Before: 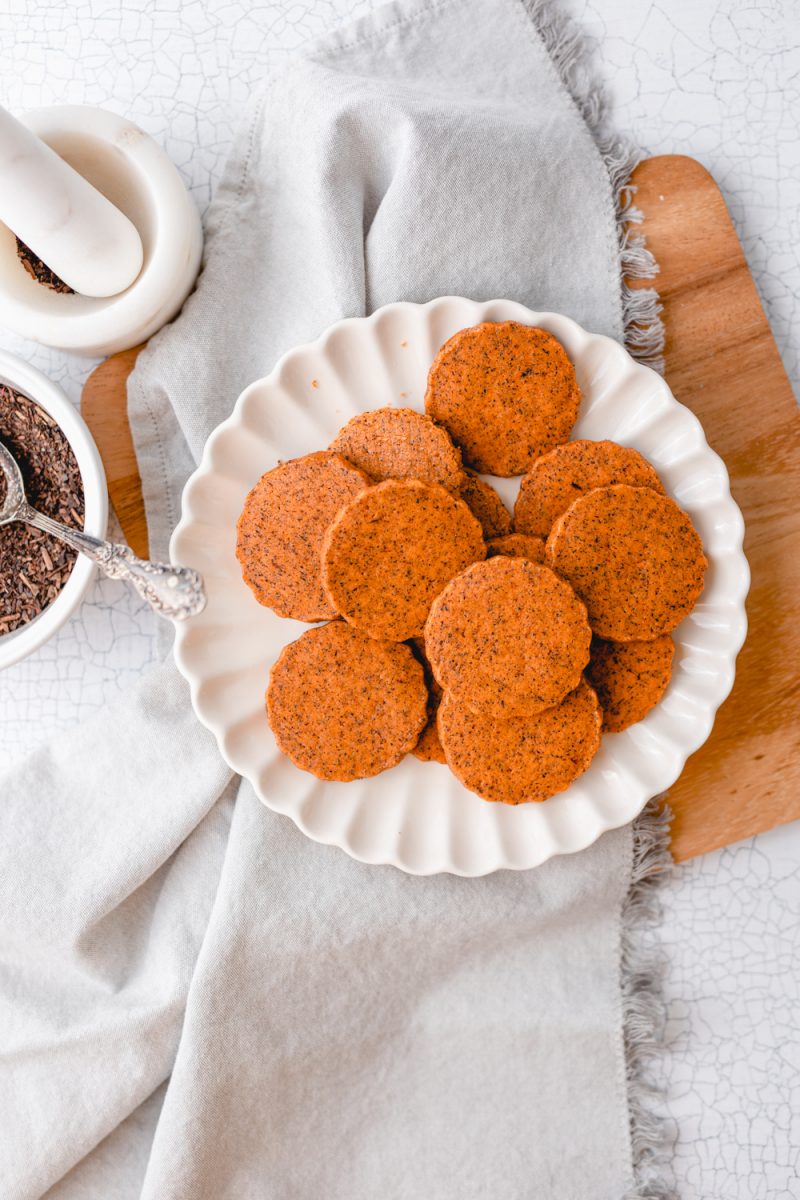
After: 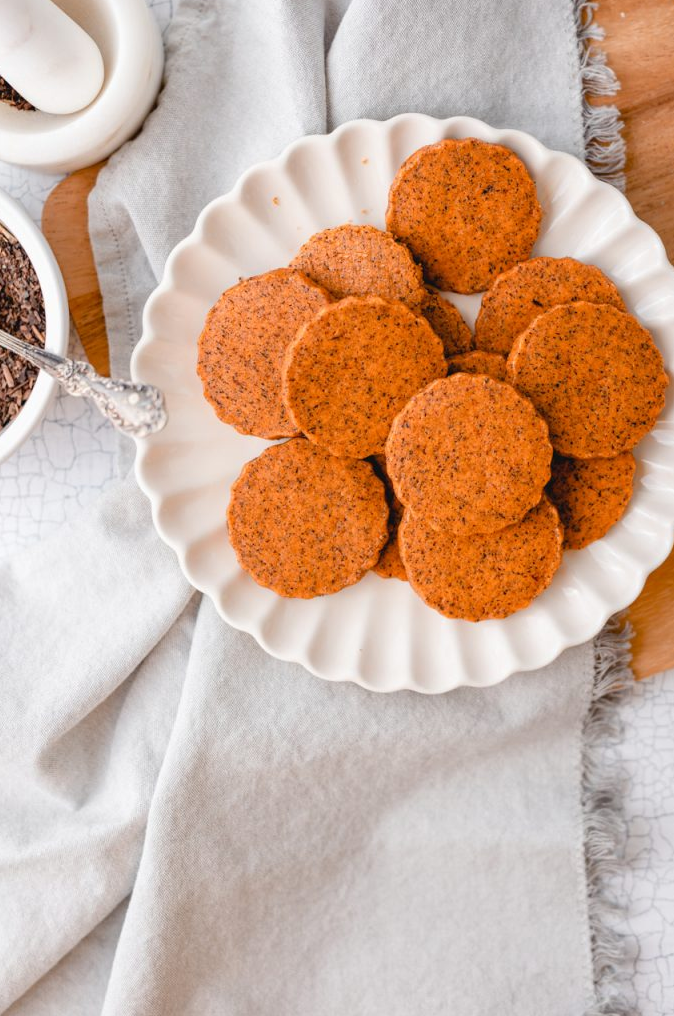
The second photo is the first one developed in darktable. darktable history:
crop and rotate: left 4.988%, top 15.318%, right 10.656%
